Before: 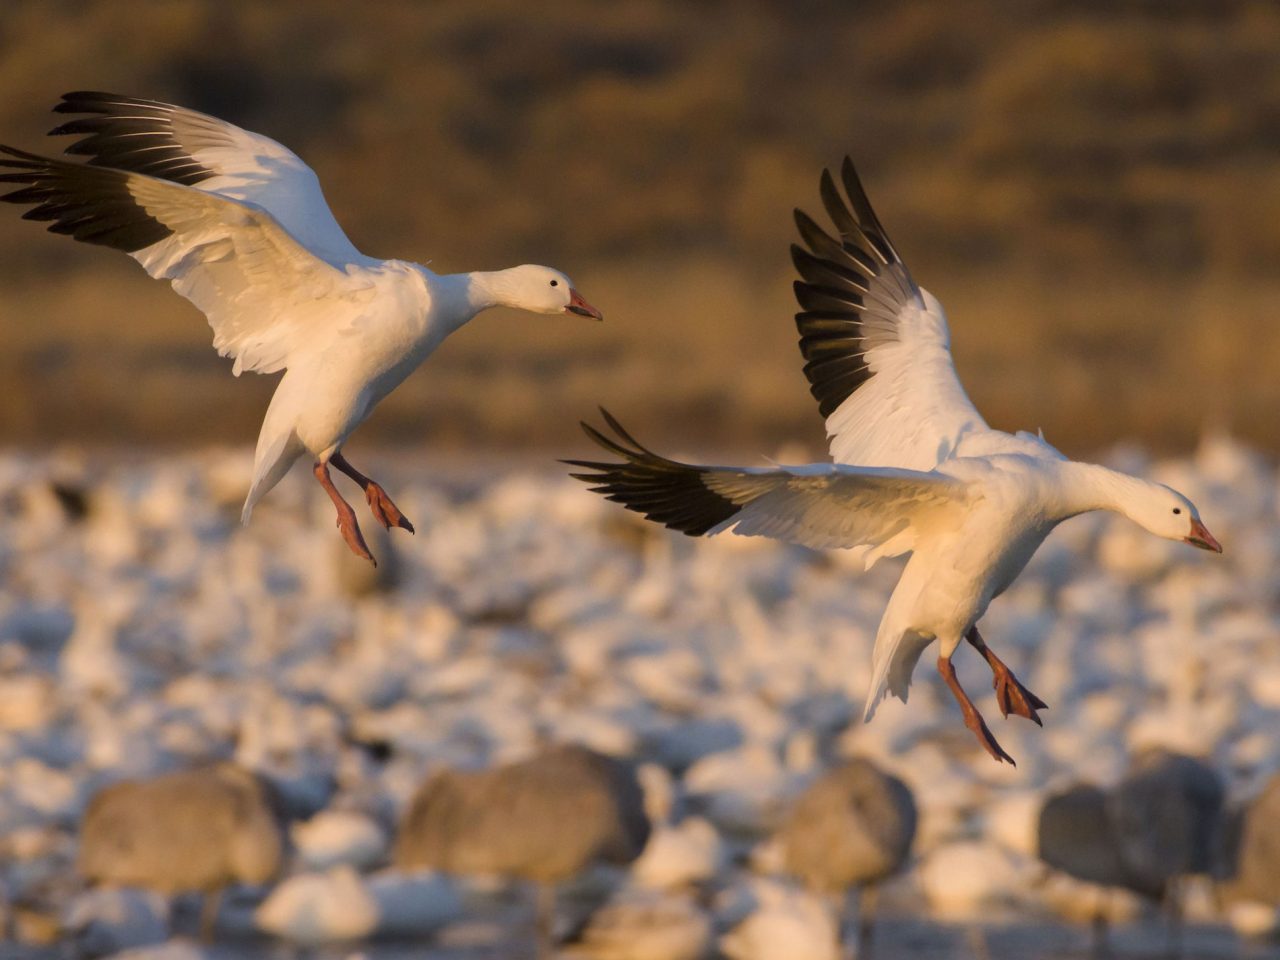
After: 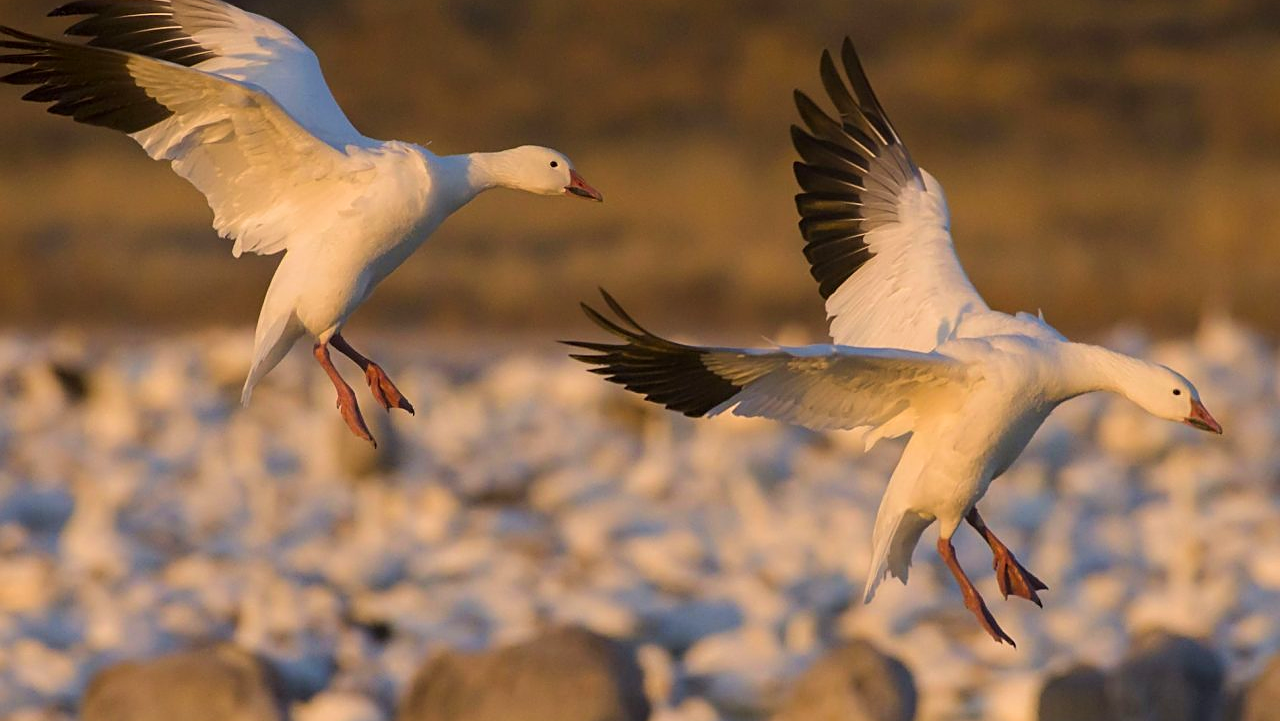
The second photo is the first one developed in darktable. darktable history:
local contrast: mode bilateral grid, contrast 100, coarseness 99, detail 90%, midtone range 0.2
velvia: strength 14.76%
sharpen: on, module defaults
crop and rotate: top 12.459%, bottom 12.358%
tone equalizer: -8 EV 0.061 EV, edges refinement/feathering 500, mask exposure compensation -1.57 EV, preserve details no
contrast brightness saturation: contrast 0.044, saturation 0.156
